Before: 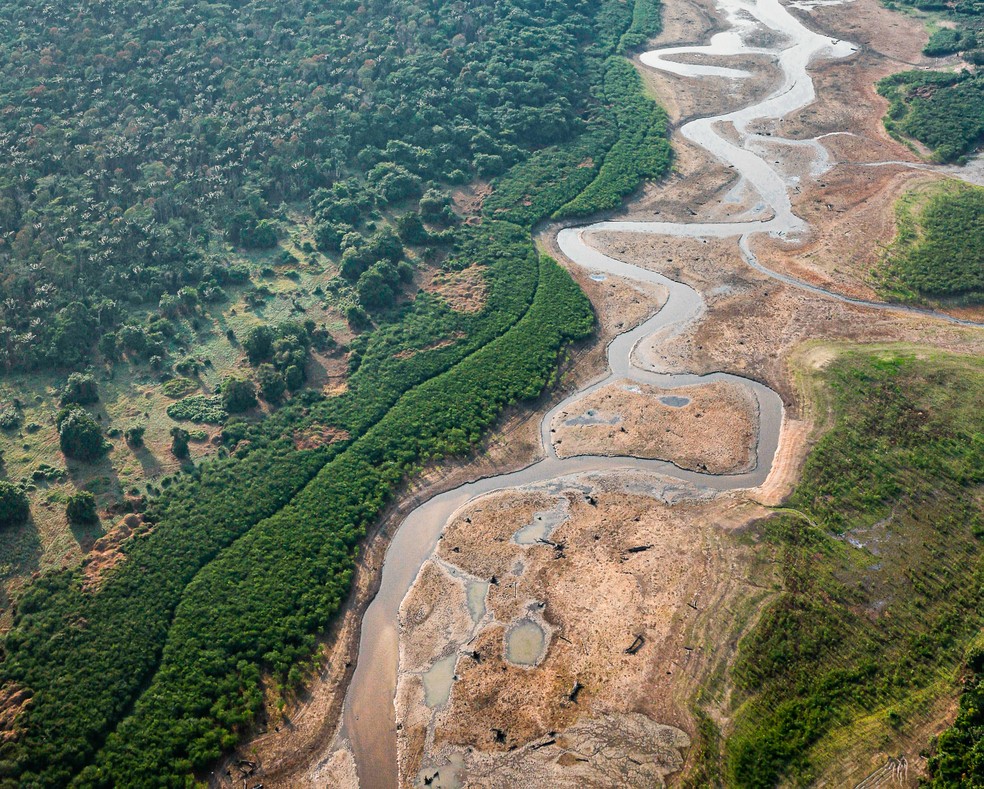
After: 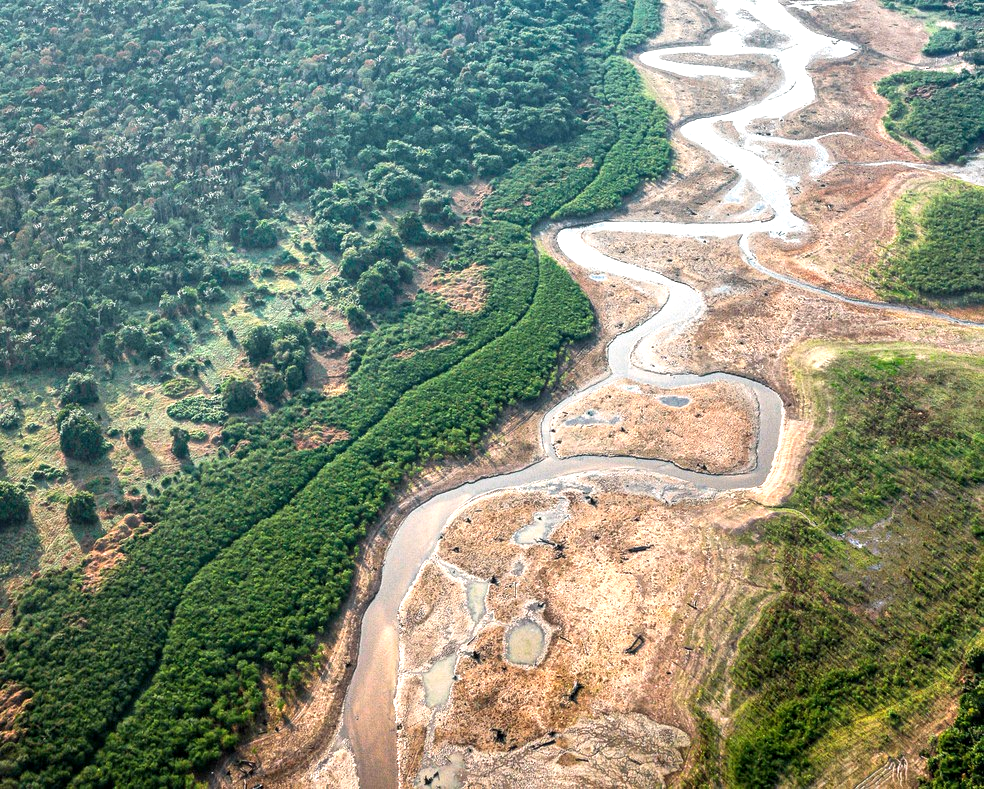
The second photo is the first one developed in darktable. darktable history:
exposure: black level correction 0, exposure 0.7 EV, compensate exposure bias true, compensate highlight preservation false
base curve: curves: ch0 [(0, 0) (0.472, 0.455) (1, 1)], preserve colors none
local contrast: on, module defaults
tone equalizer: on, module defaults
